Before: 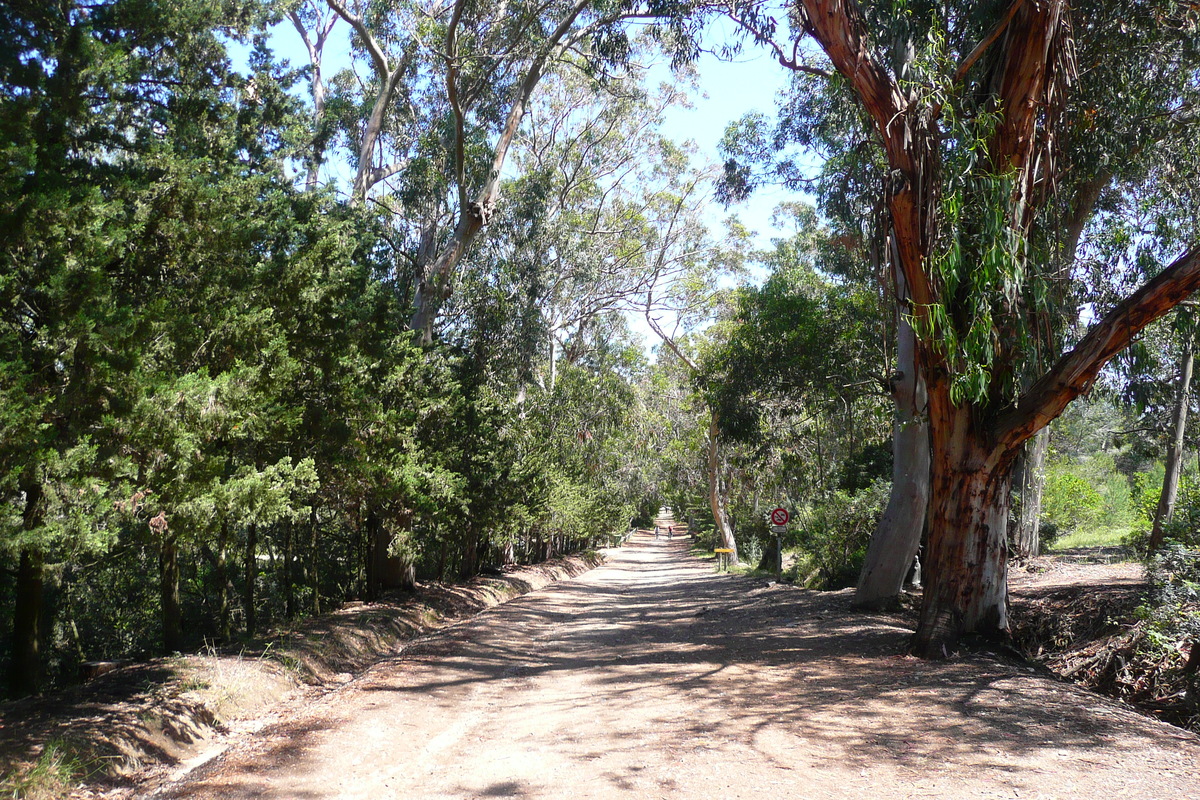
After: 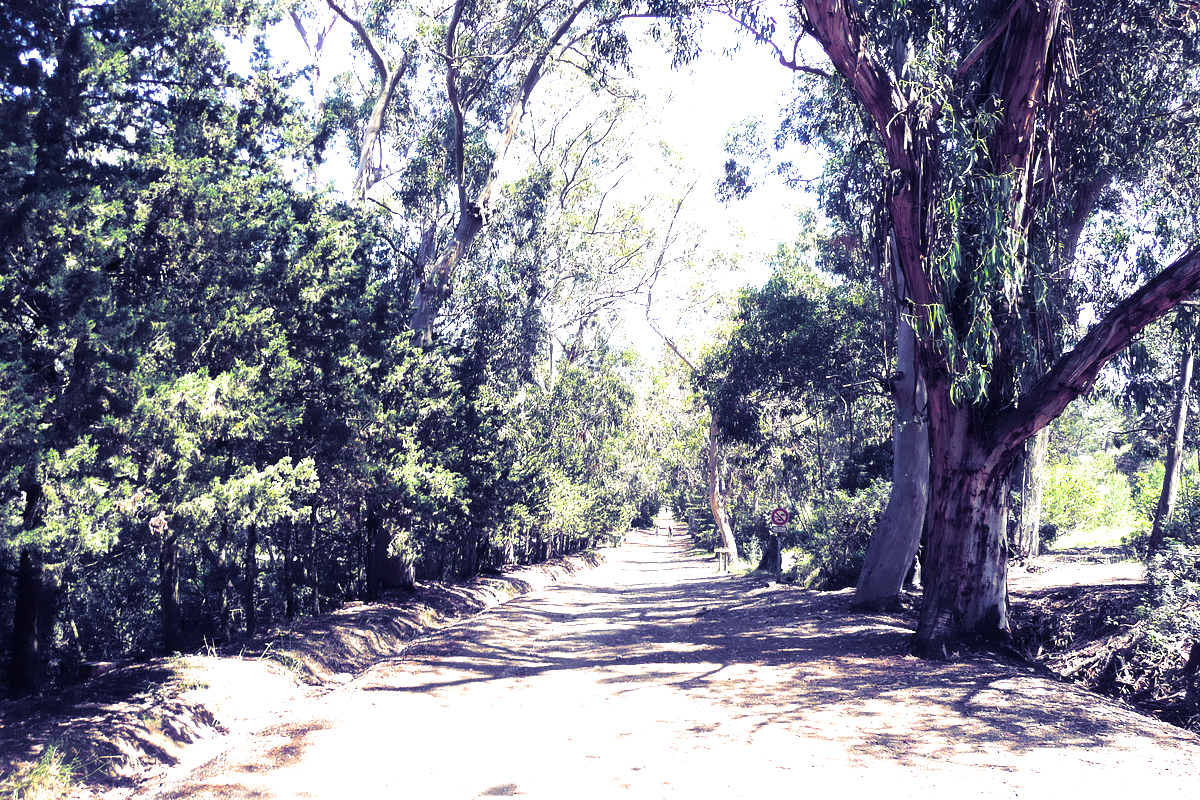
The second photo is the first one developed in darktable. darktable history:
exposure: black level correction 0, exposure 1.45 EV, compensate exposure bias true, compensate highlight preservation false
levels: mode automatic, black 0.023%, white 99.97%, levels [0.062, 0.494, 0.925]
split-toning: shadows › hue 242.67°, shadows › saturation 0.733, highlights › hue 45.33°, highlights › saturation 0.667, balance -53.304, compress 21.15%
